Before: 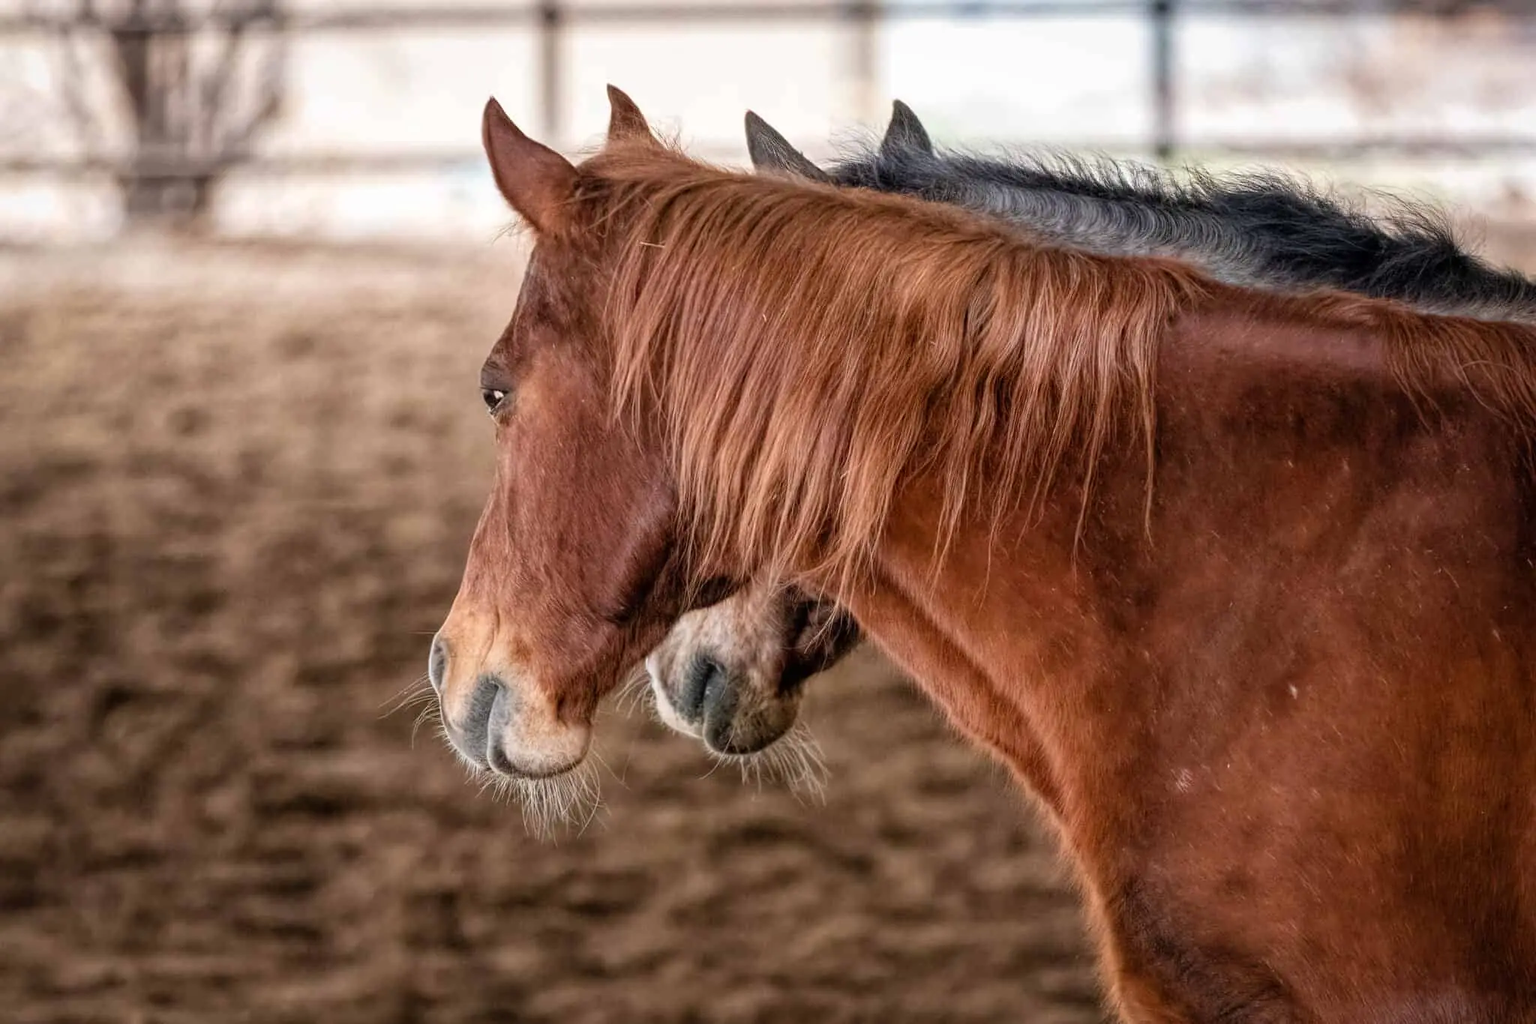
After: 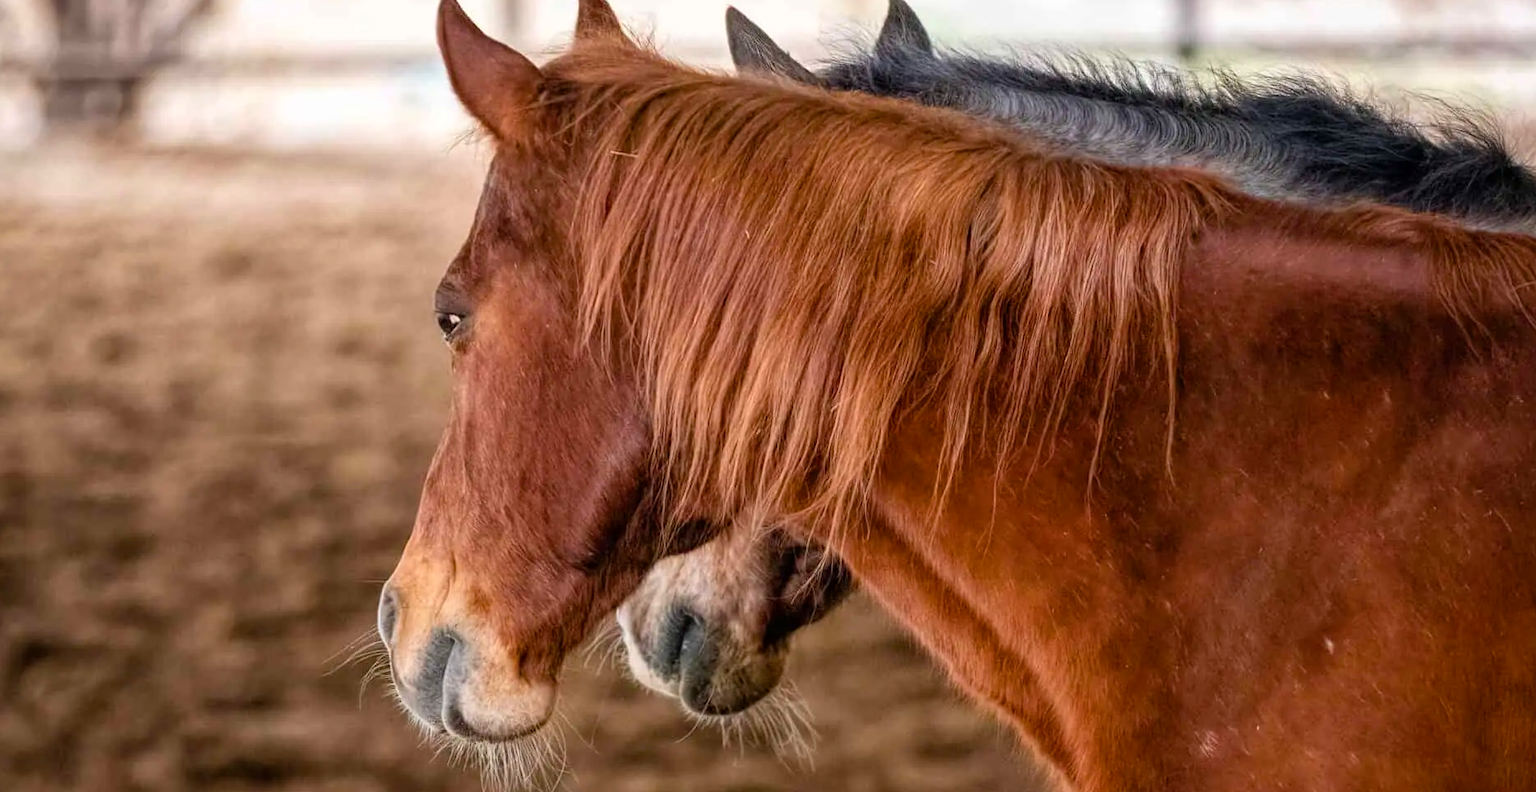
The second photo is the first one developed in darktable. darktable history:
crop: left 5.596%, top 10.314%, right 3.534%, bottom 19.395%
color balance rgb: perceptual saturation grading › global saturation 20%, global vibrance 20%
